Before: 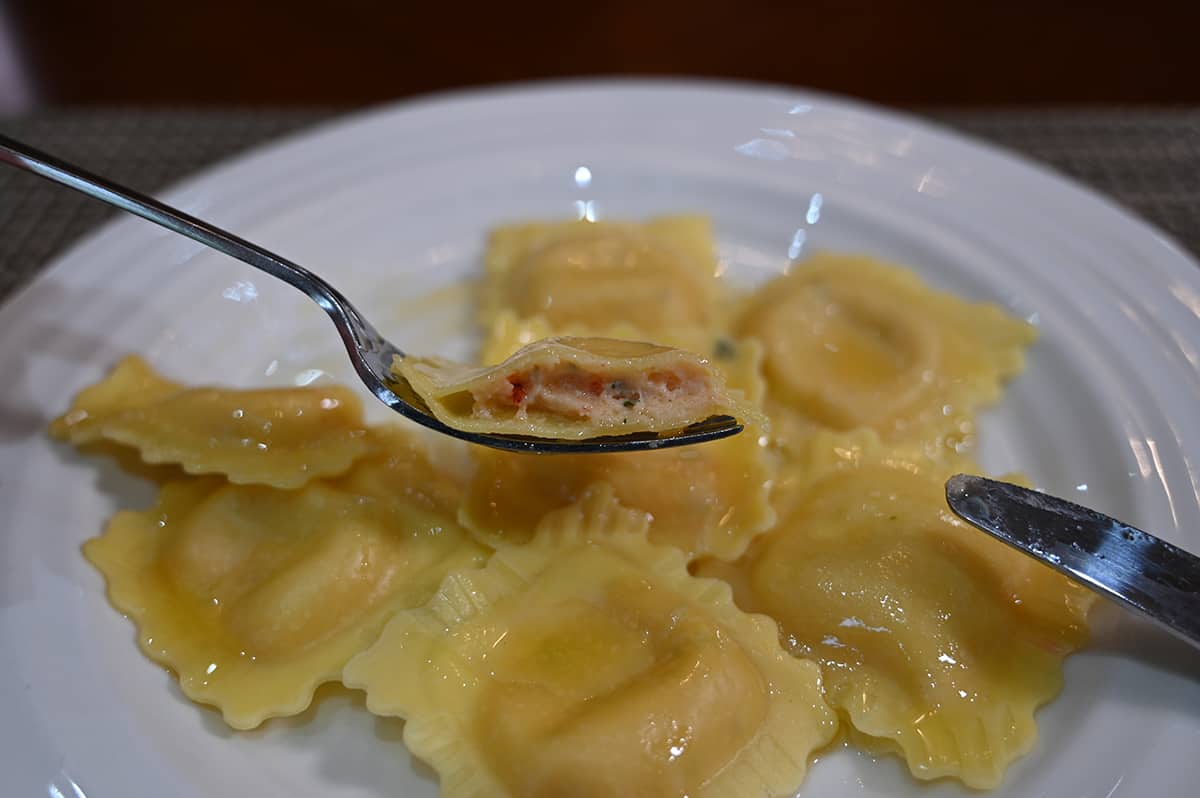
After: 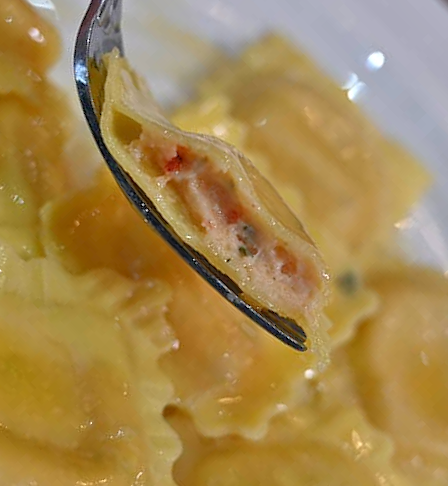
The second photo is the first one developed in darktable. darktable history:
crop and rotate: angle -46.15°, top 16.796%, right 0.824%, bottom 11.747%
tone equalizer: -7 EV 0.155 EV, -6 EV 0.613 EV, -5 EV 1.11 EV, -4 EV 1.37 EV, -3 EV 1.14 EV, -2 EV 0.6 EV, -1 EV 0.158 EV
color correction: highlights a* 0.052, highlights b* -0.318
